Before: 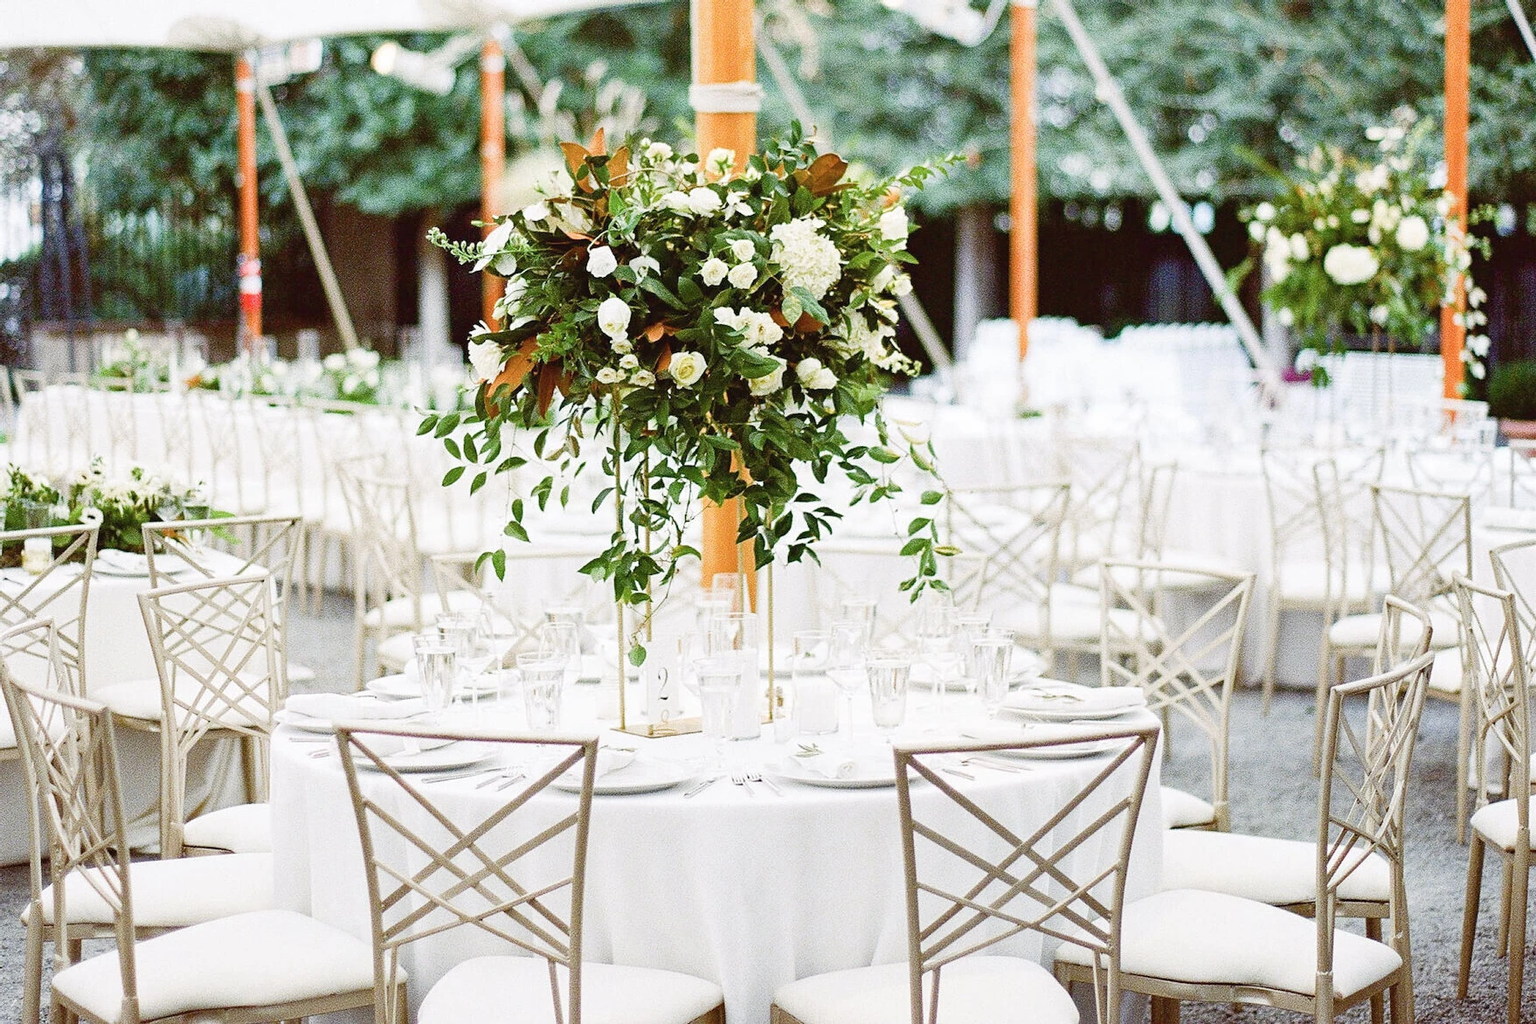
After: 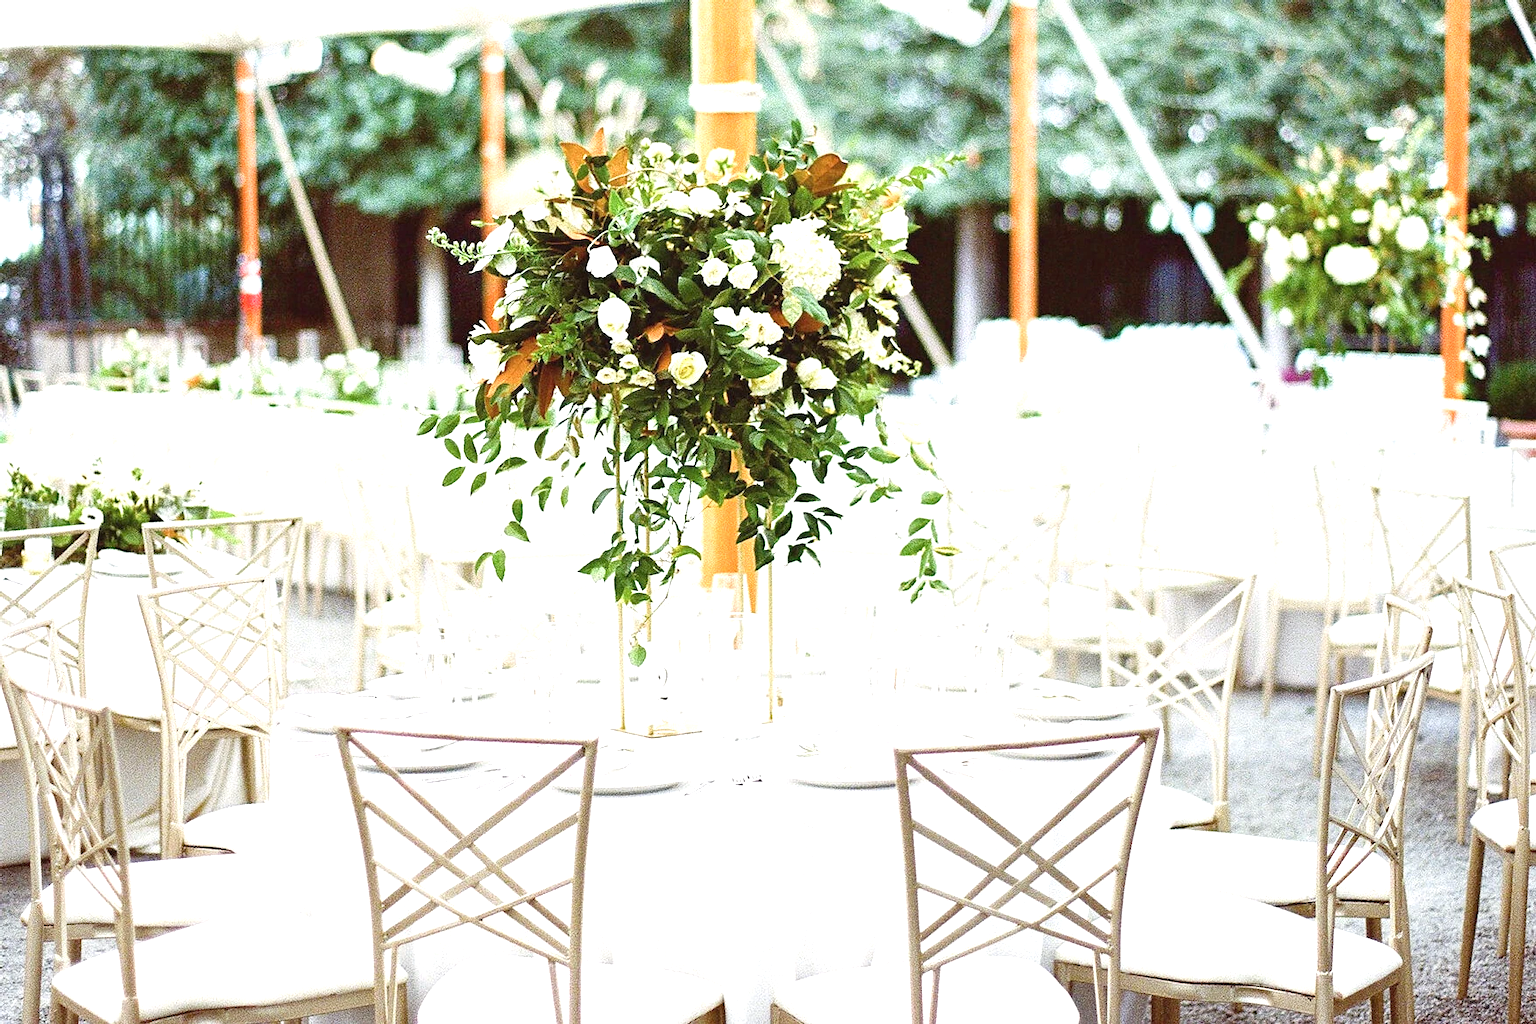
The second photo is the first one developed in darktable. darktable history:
exposure: exposure 0.659 EV, compensate exposure bias true, compensate highlight preservation false
